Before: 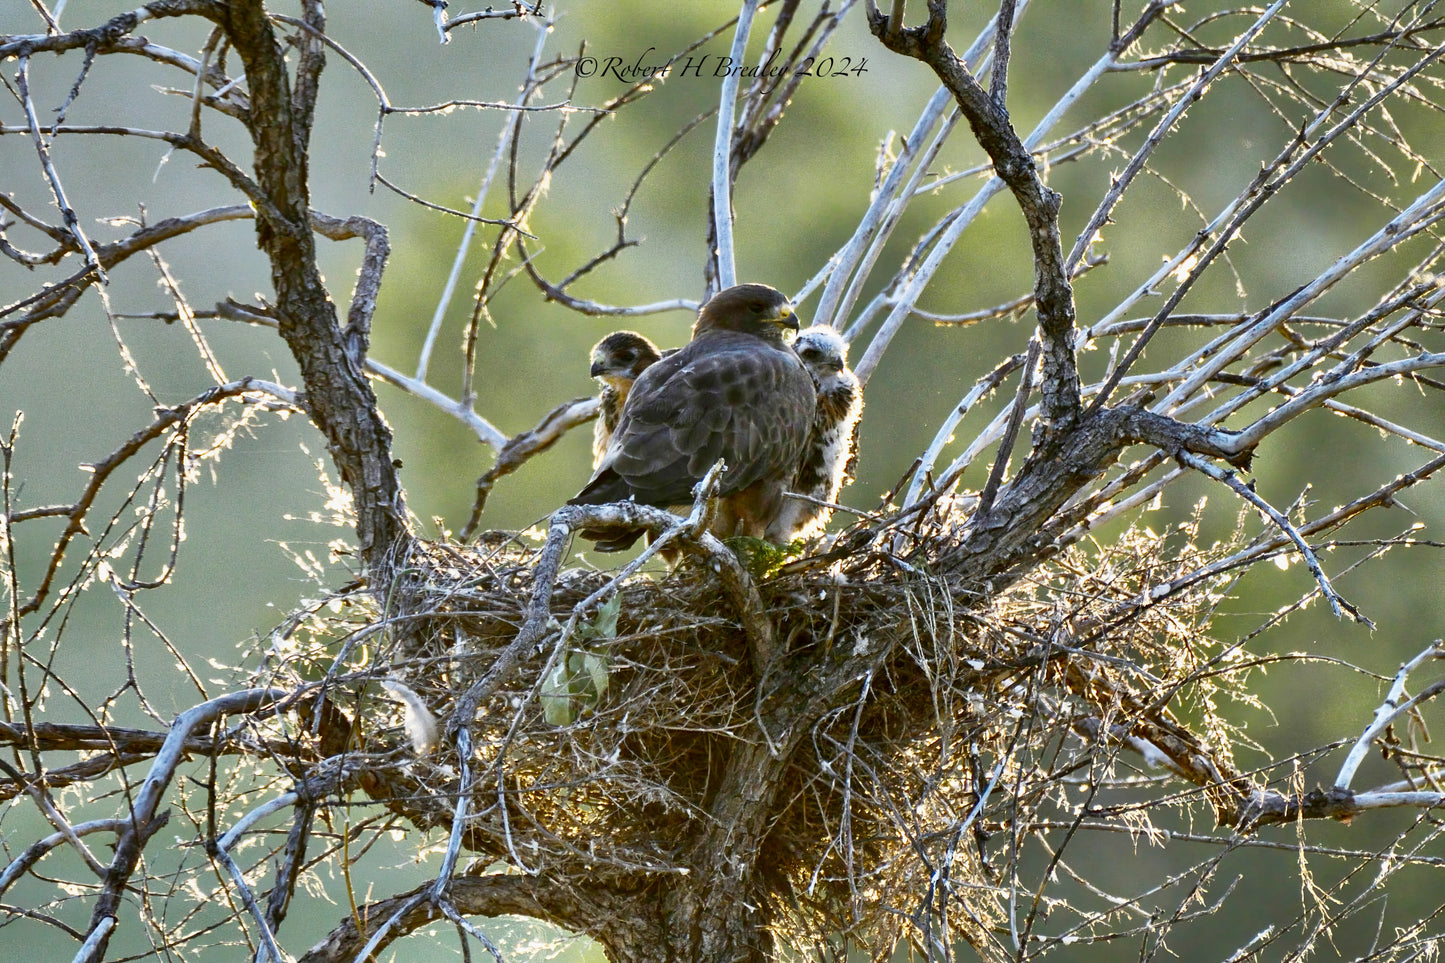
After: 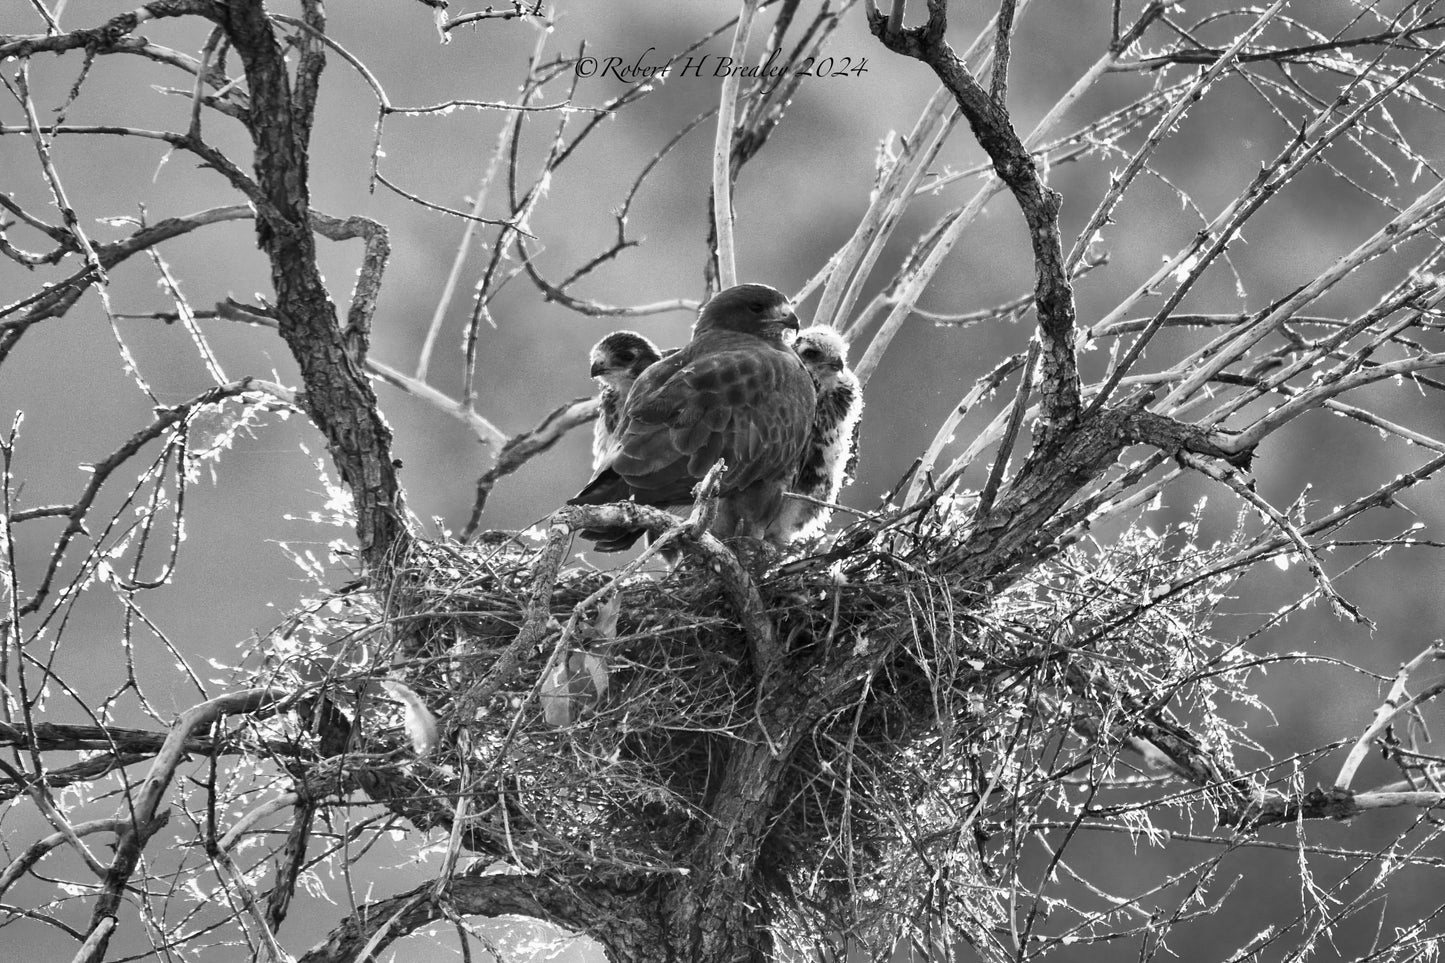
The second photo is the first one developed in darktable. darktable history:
tone equalizer: on, module defaults
contrast brightness saturation: saturation -1
